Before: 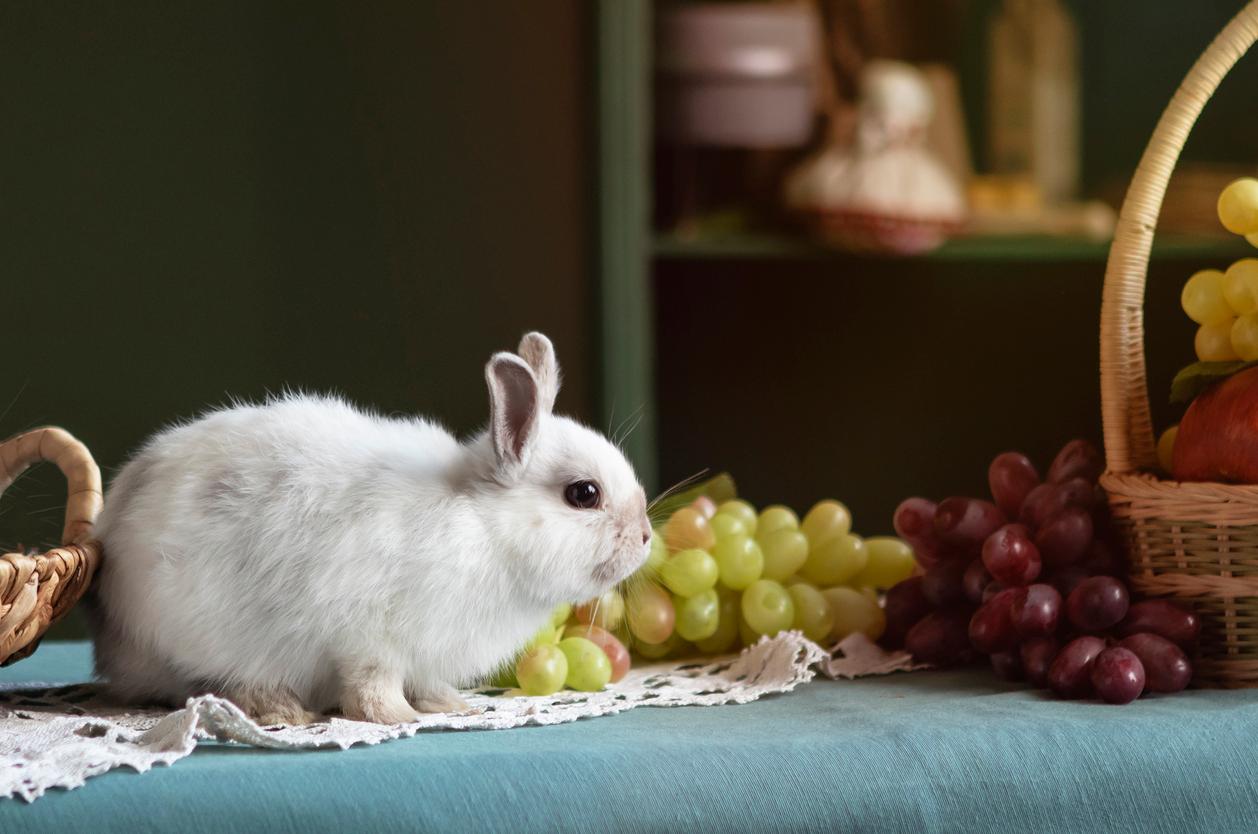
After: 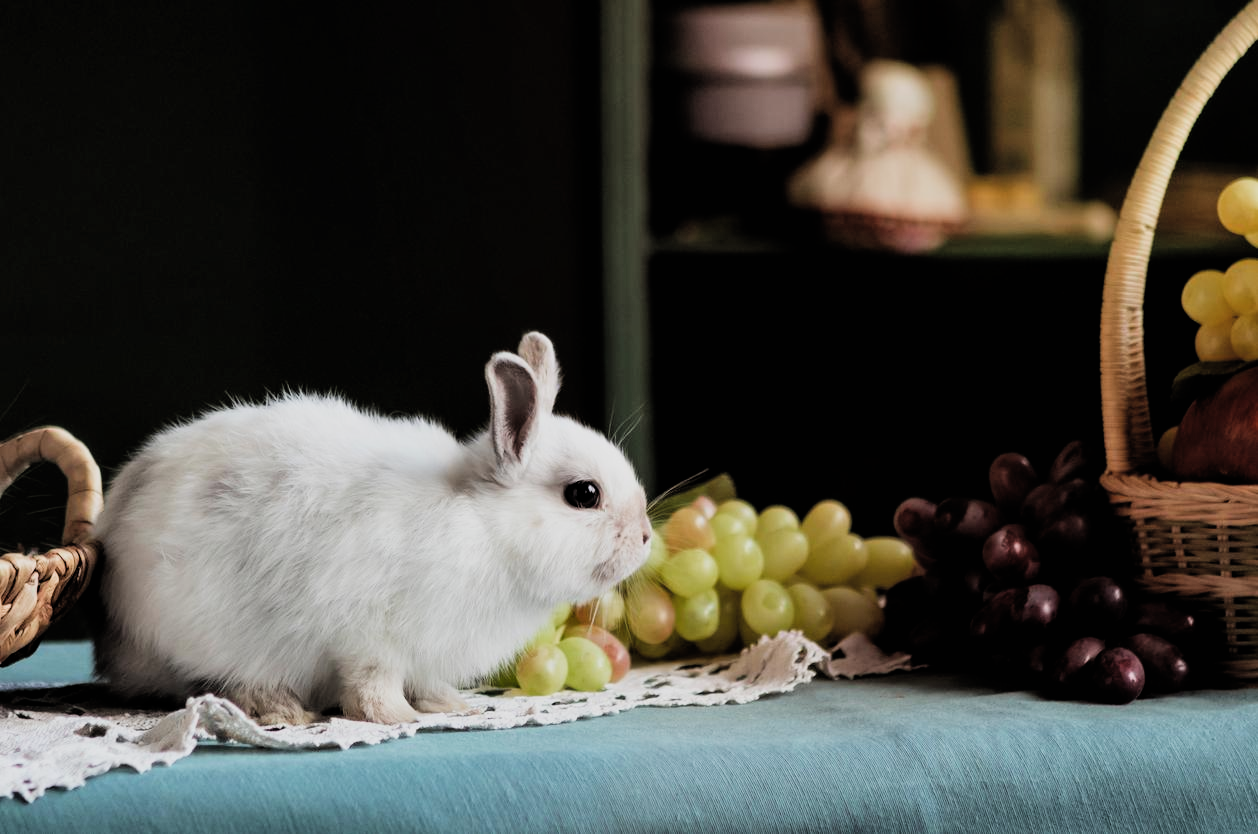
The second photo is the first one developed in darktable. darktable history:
shadows and highlights: shadows 22.16, highlights -48.98, soften with gaussian
contrast equalizer: octaves 7, y [[0.518, 0.517, 0.501, 0.5, 0.5, 0.5], [0.5 ×6], [0.5 ×6], [0 ×6], [0 ×6]], mix 0.304
filmic rgb: black relative exposure -5 EV, white relative exposure 3.95 EV, hardness 2.9, contrast 1.297, add noise in highlights 0.002, preserve chrominance luminance Y, color science v3 (2019), use custom middle-gray values true, contrast in highlights soft
